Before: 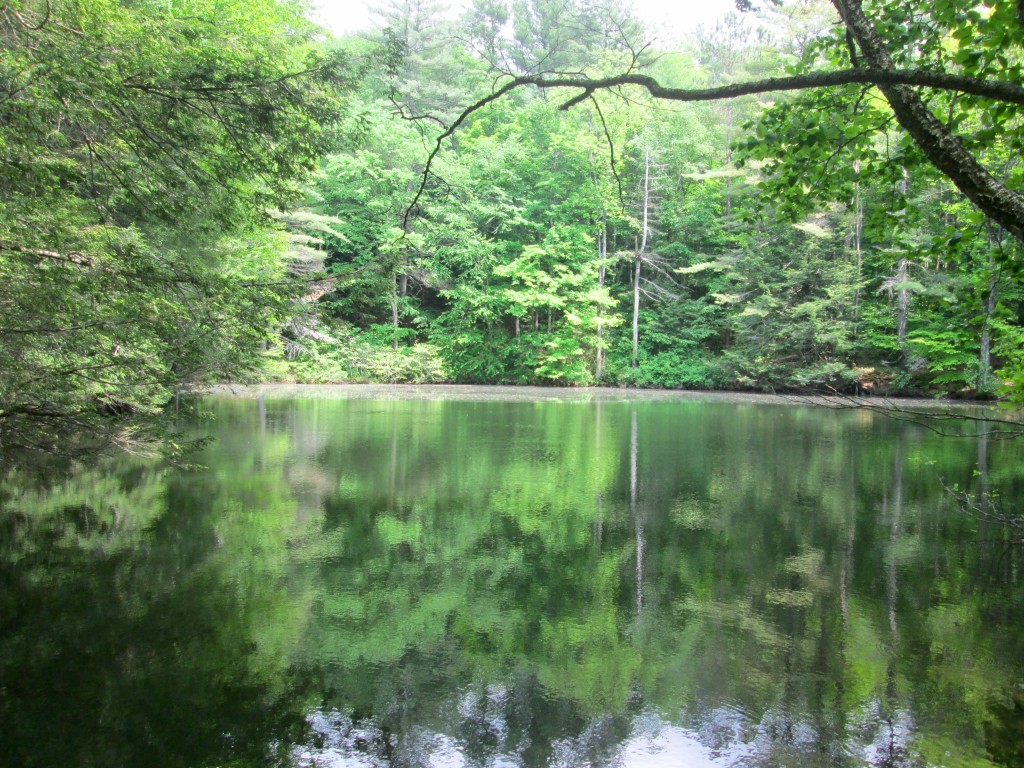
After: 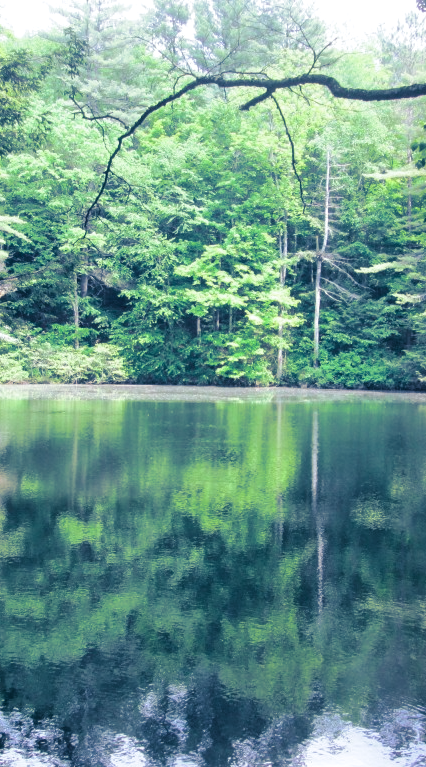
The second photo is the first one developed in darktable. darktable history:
crop: left 31.229%, right 27.105%
color calibration: illuminant as shot in camera, x 0.358, y 0.373, temperature 4628.91 K
split-toning: shadows › hue 226.8°, shadows › saturation 0.84
